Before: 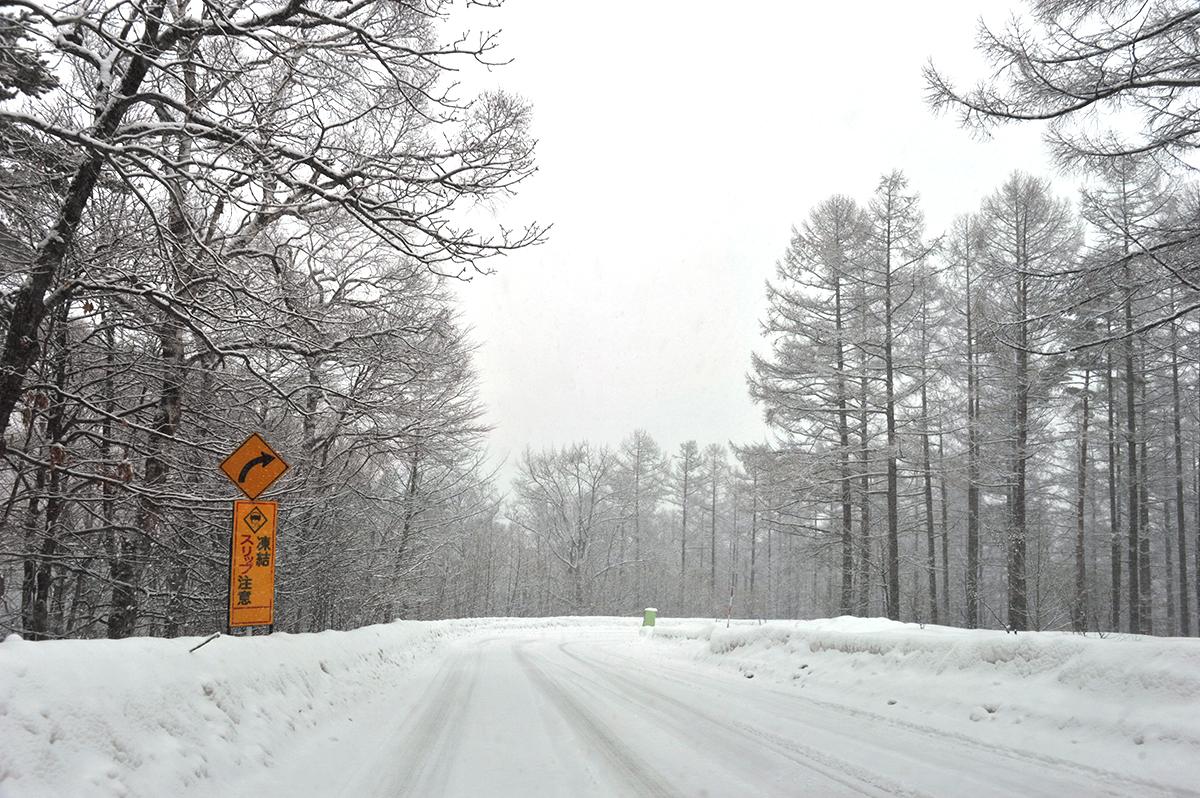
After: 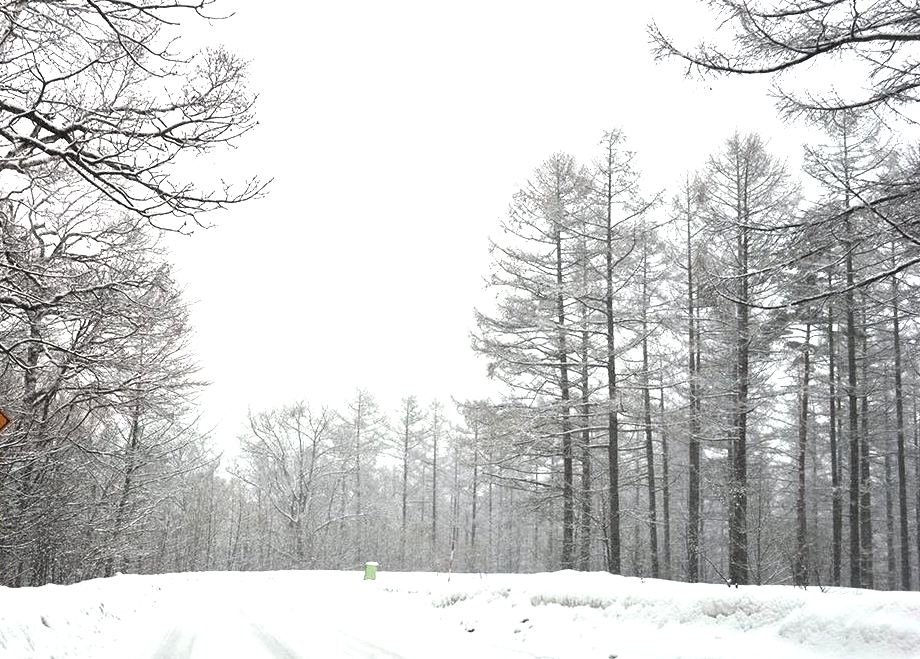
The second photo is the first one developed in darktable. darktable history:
levels: levels [0.029, 0.545, 0.971]
crop: left 23.321%, top 5.822%, bottom 11.564%
exposure: black level correction 0, exposure 0.592 EV, compensate exposure bias true, compensate highlight preservation false
